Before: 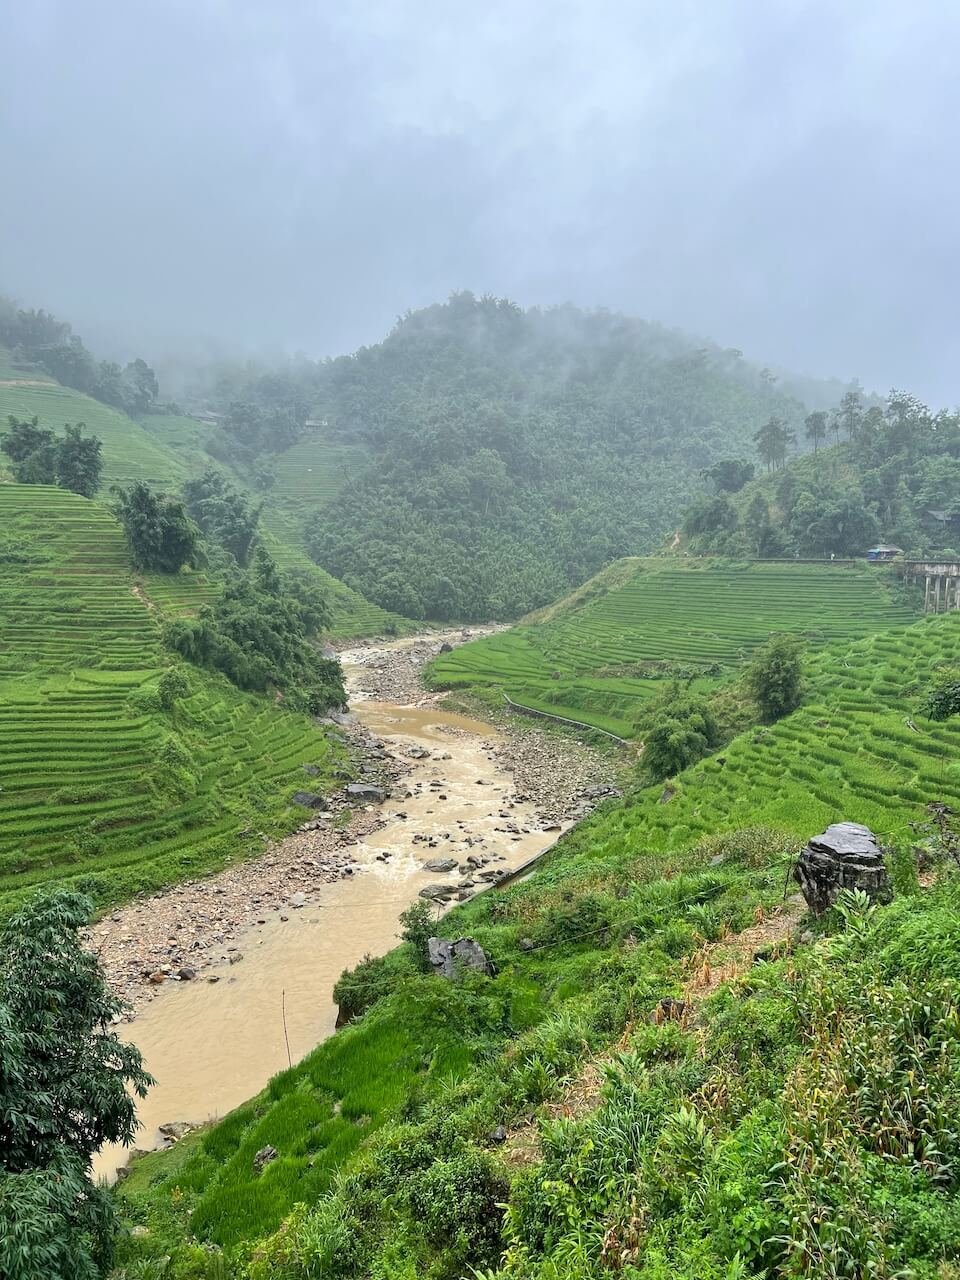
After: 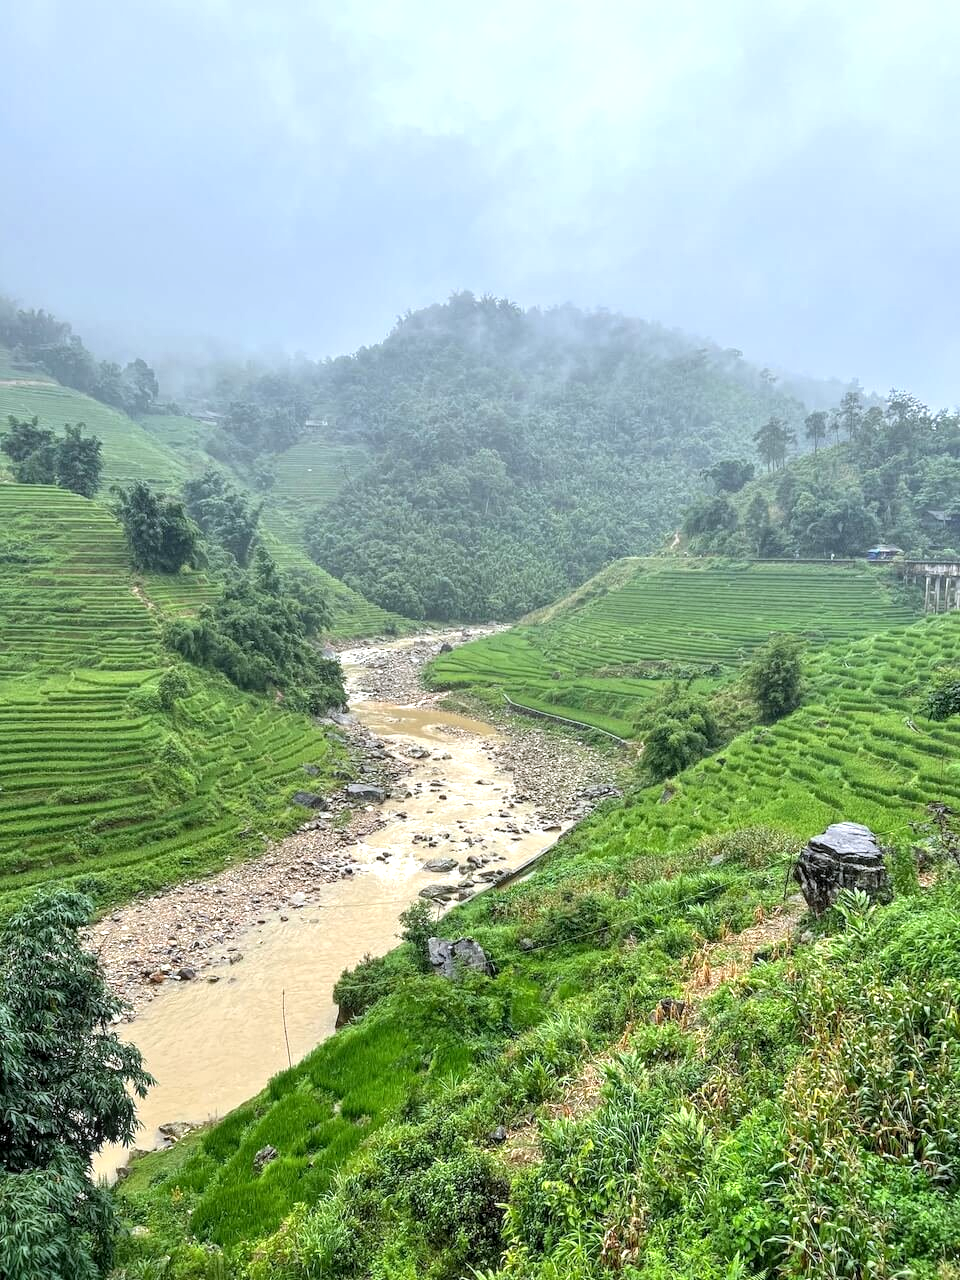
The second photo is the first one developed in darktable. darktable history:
exposure: exposure 0.4 EV, compensate highlight preservation false
white balance: red 0.983, blue 1.036
local contrast: on, module defaults
